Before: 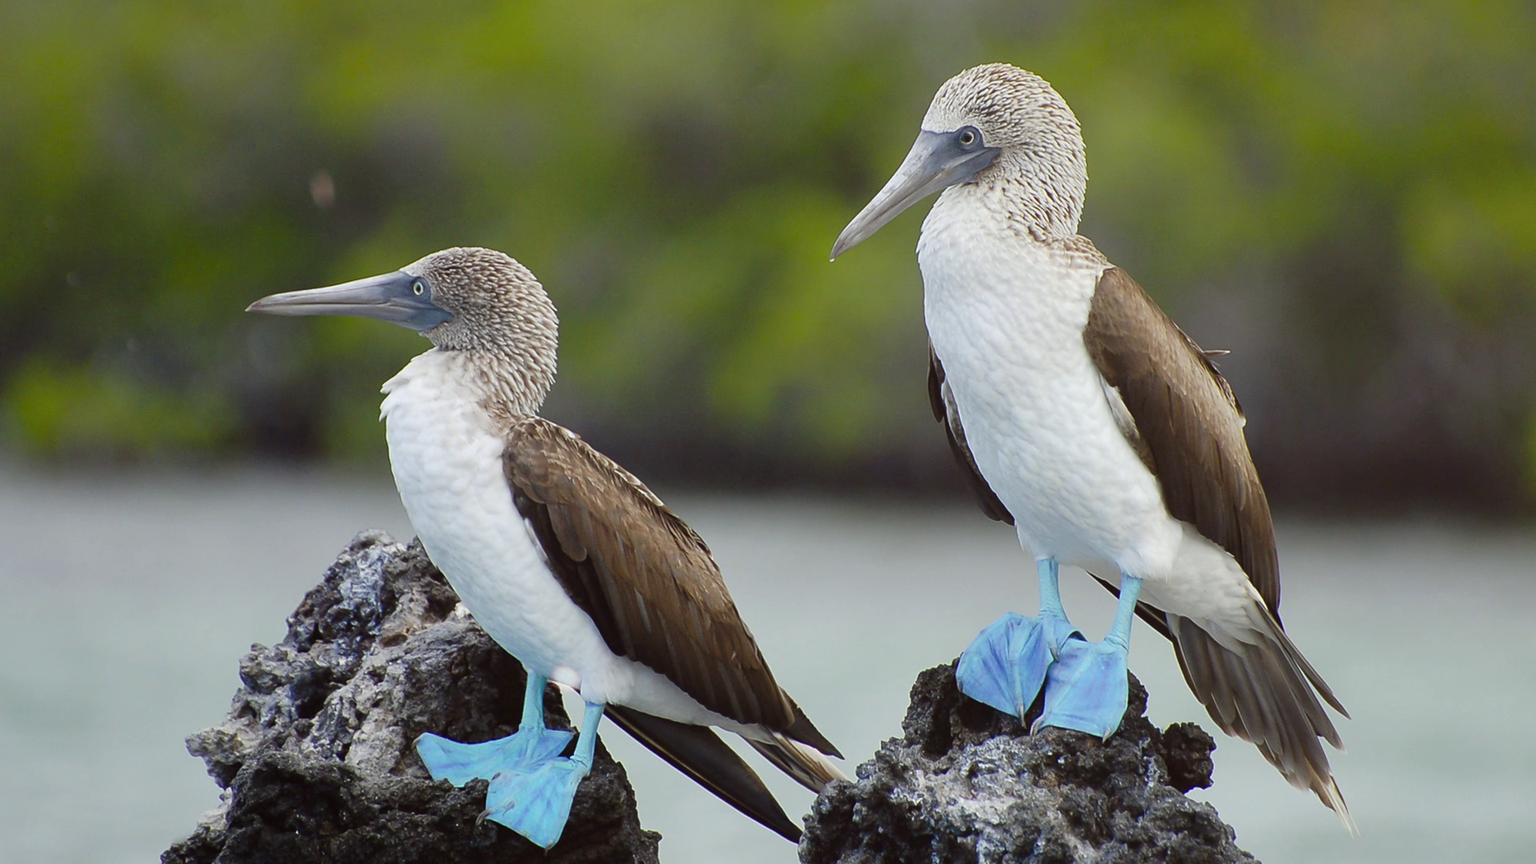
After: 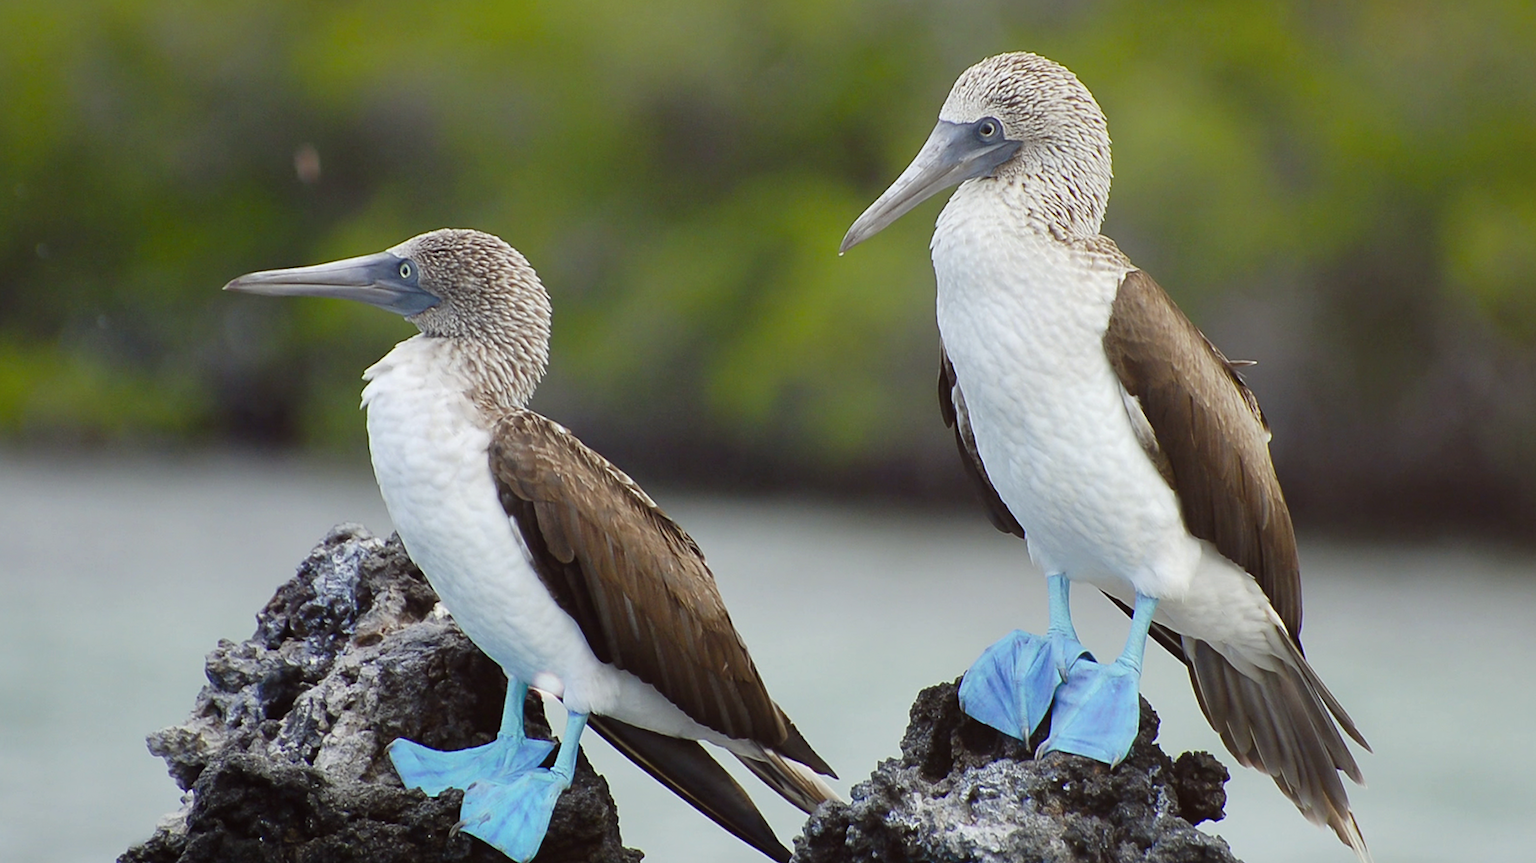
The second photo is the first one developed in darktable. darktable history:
crop and rotate: angle -1.69°
levels: mode automatic
